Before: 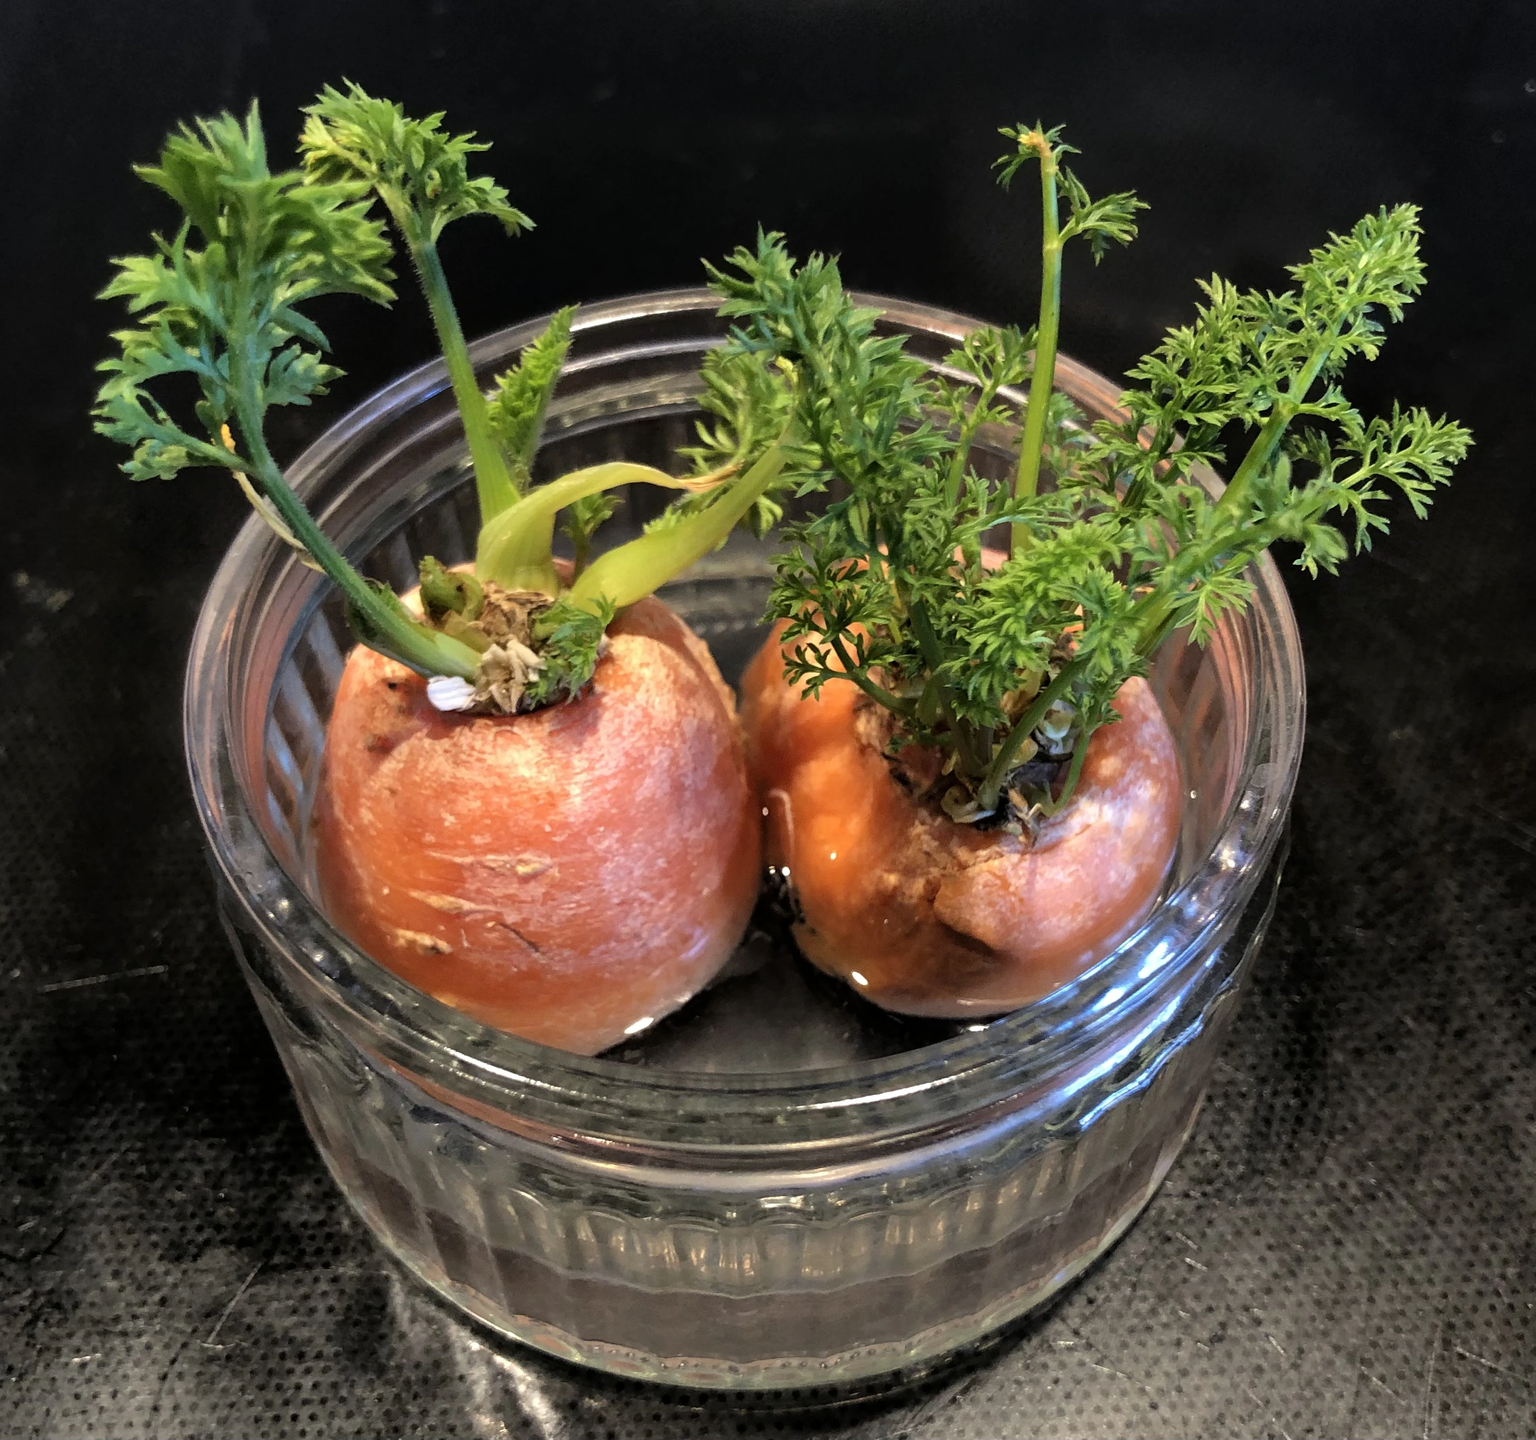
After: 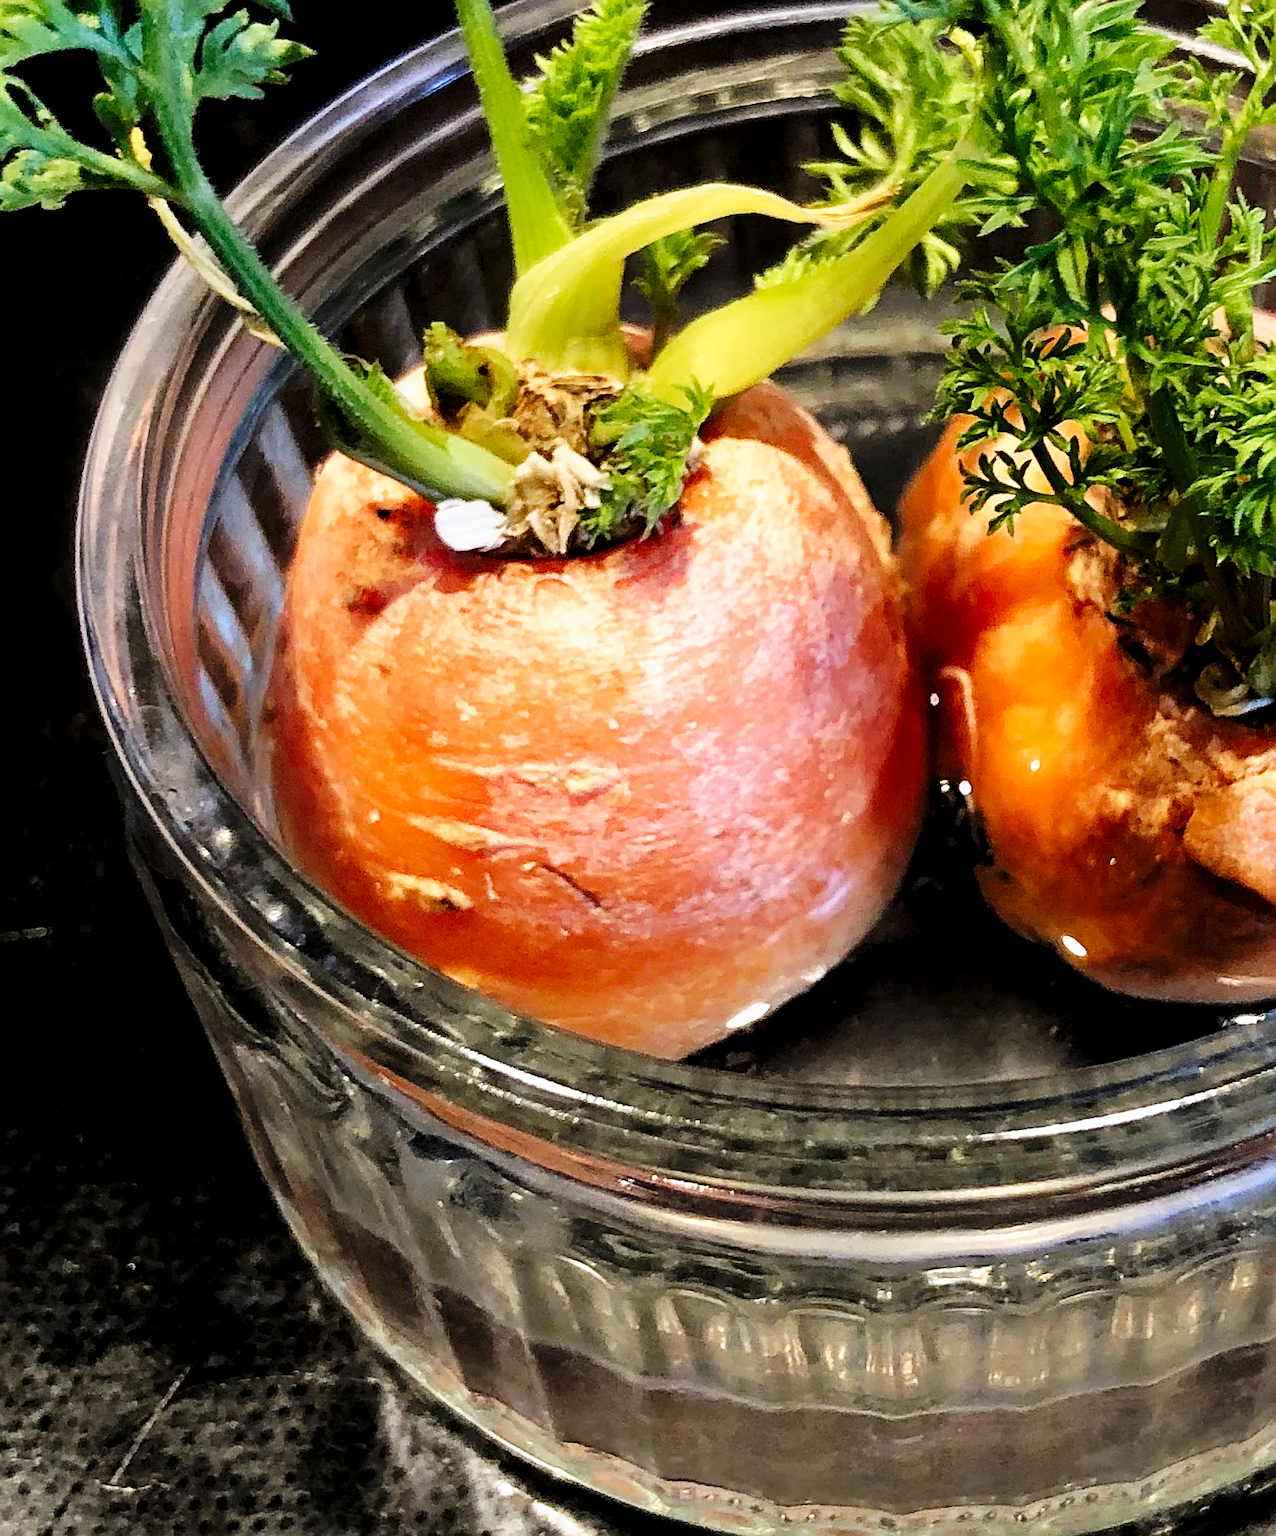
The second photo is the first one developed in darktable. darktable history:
tone equalizer: on, module defaults
base curve: curves: ch0 [(0, 0) (0.036, 0.025) (0.121, 0.166) (0.206, 0.329) (0.605, 0.79) (1, 1)], preserve colors none
crop: left 8.643%, top 23.495%, right 35.063%, bottom 4.248%
exposure: black level correction 0.009, exposure -0.159 EV, compensate exposure bias true, compensate highlight preservation false
tone curve: curves: ch0 [(0, 0) (0.003, 0.003) (0.011, 0.012) (0.025, 0.027) (0.044, 0.048) (0.069, 0.075) (0.1, 0.108) (0.136, 0.147) (0.177, 0.192) (0.224, 0.243) (0.277, 0.3) (0.335, 0.363) (0.399, 0.433) (0.468, 0.508) (0.543, 0.589) (0.623, 0.676) (0.709, 0.769) (0.801, 0.868) (0.898, 0.949) (1, 1)], preserve colors none
sharpen: on, module defaults
